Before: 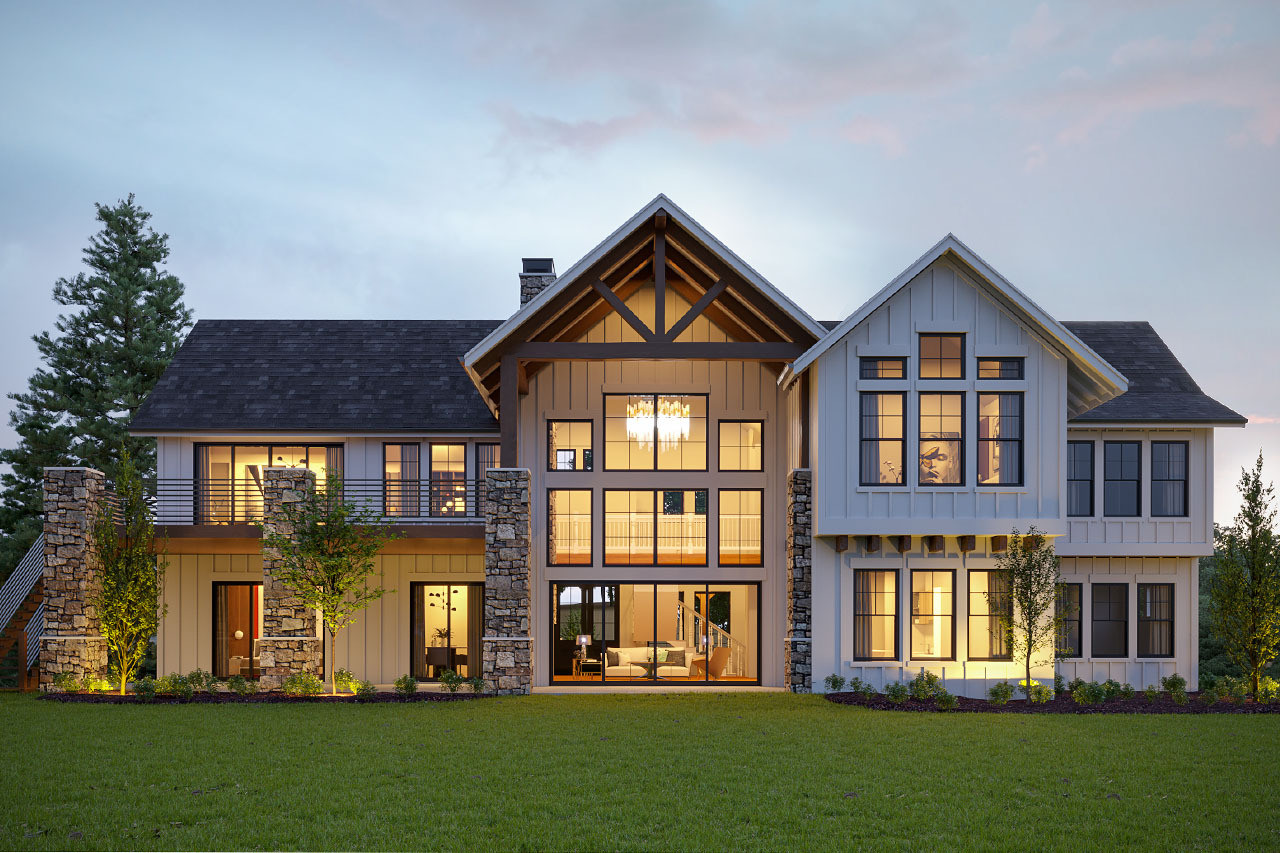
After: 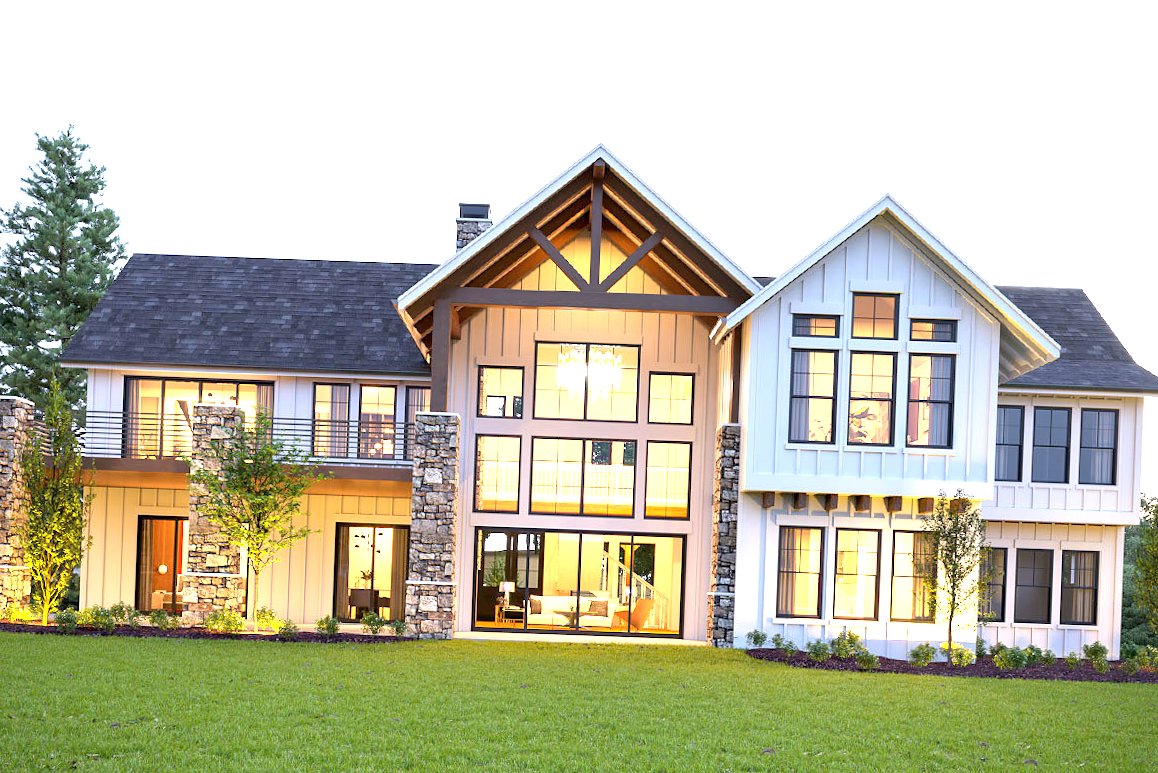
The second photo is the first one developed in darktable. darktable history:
crop and rotate: angle -2.05°, left 3.107%, top 3.758%, right 1.623%, bottom 0.715%
exposure: black level correction 0.001, exposure 1.827 EV, compensate highlight preservation false
